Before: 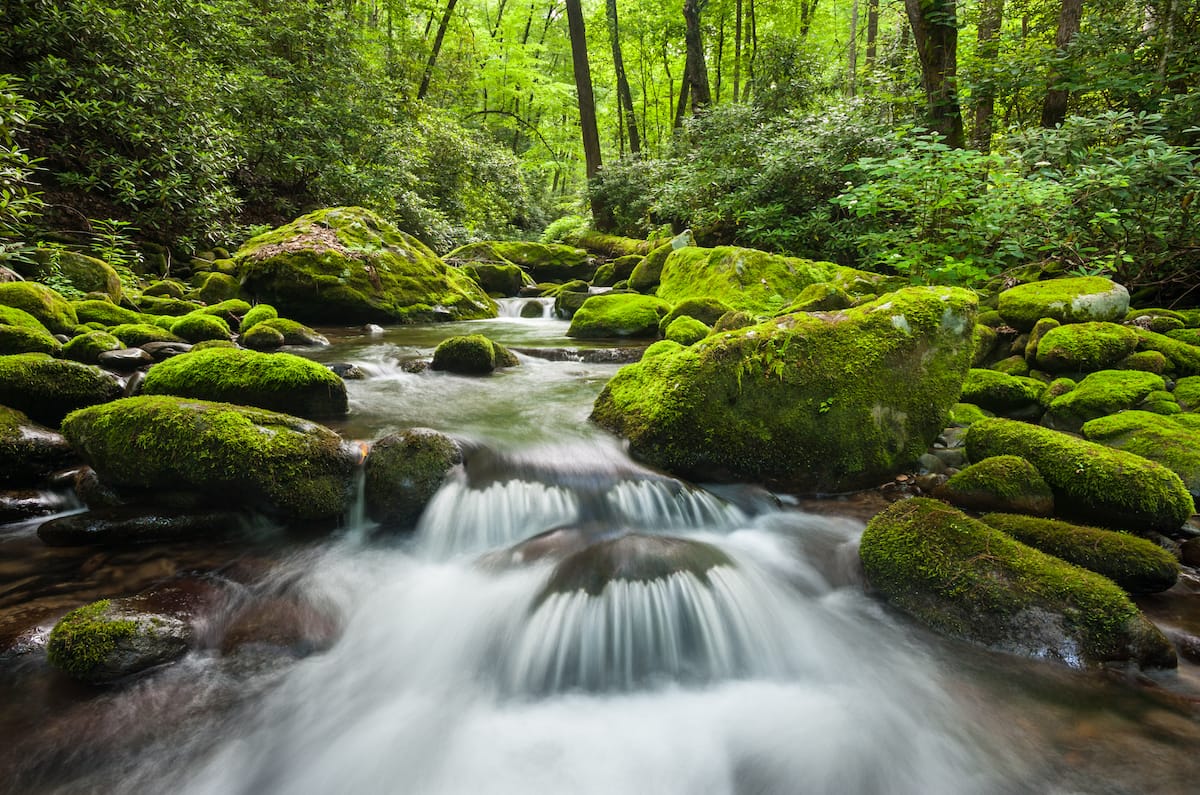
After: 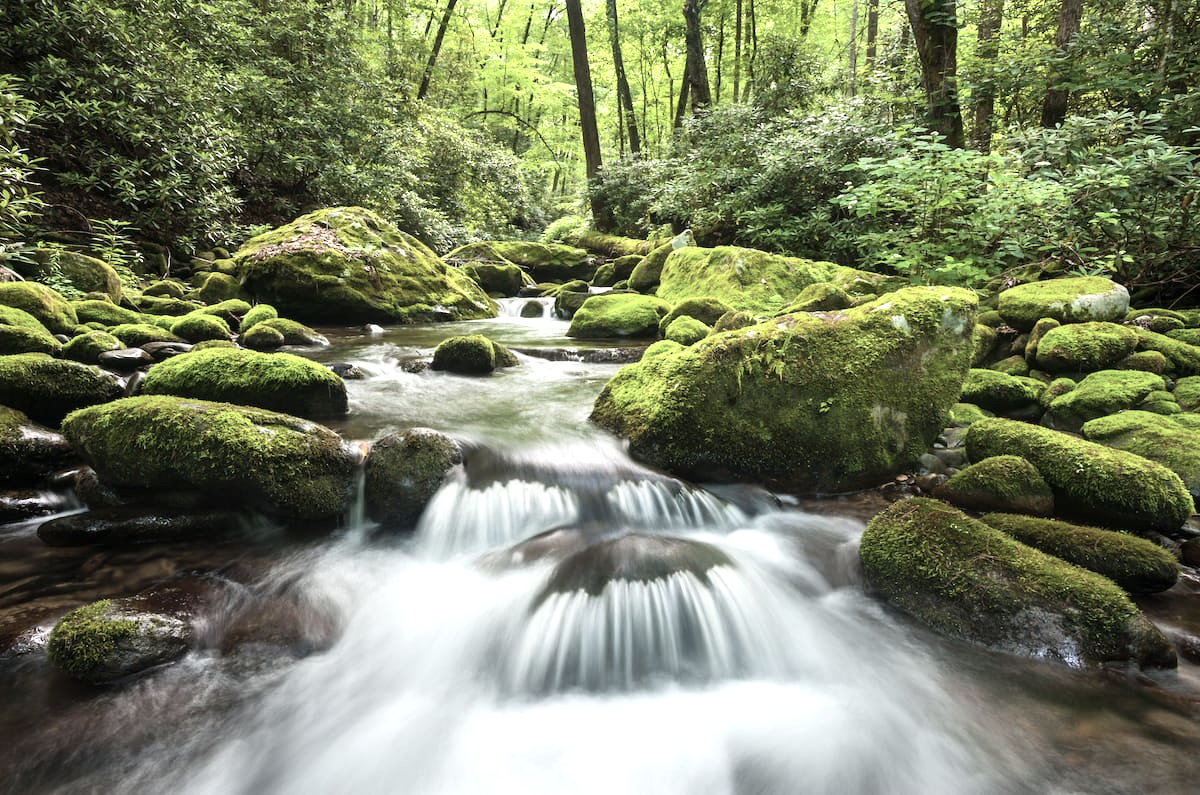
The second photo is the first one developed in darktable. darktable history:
contrast brightness saturation: contrast 0.104, saturation -0.366
exposure: exposure 0.567 EV, compensate highlight preservation false
